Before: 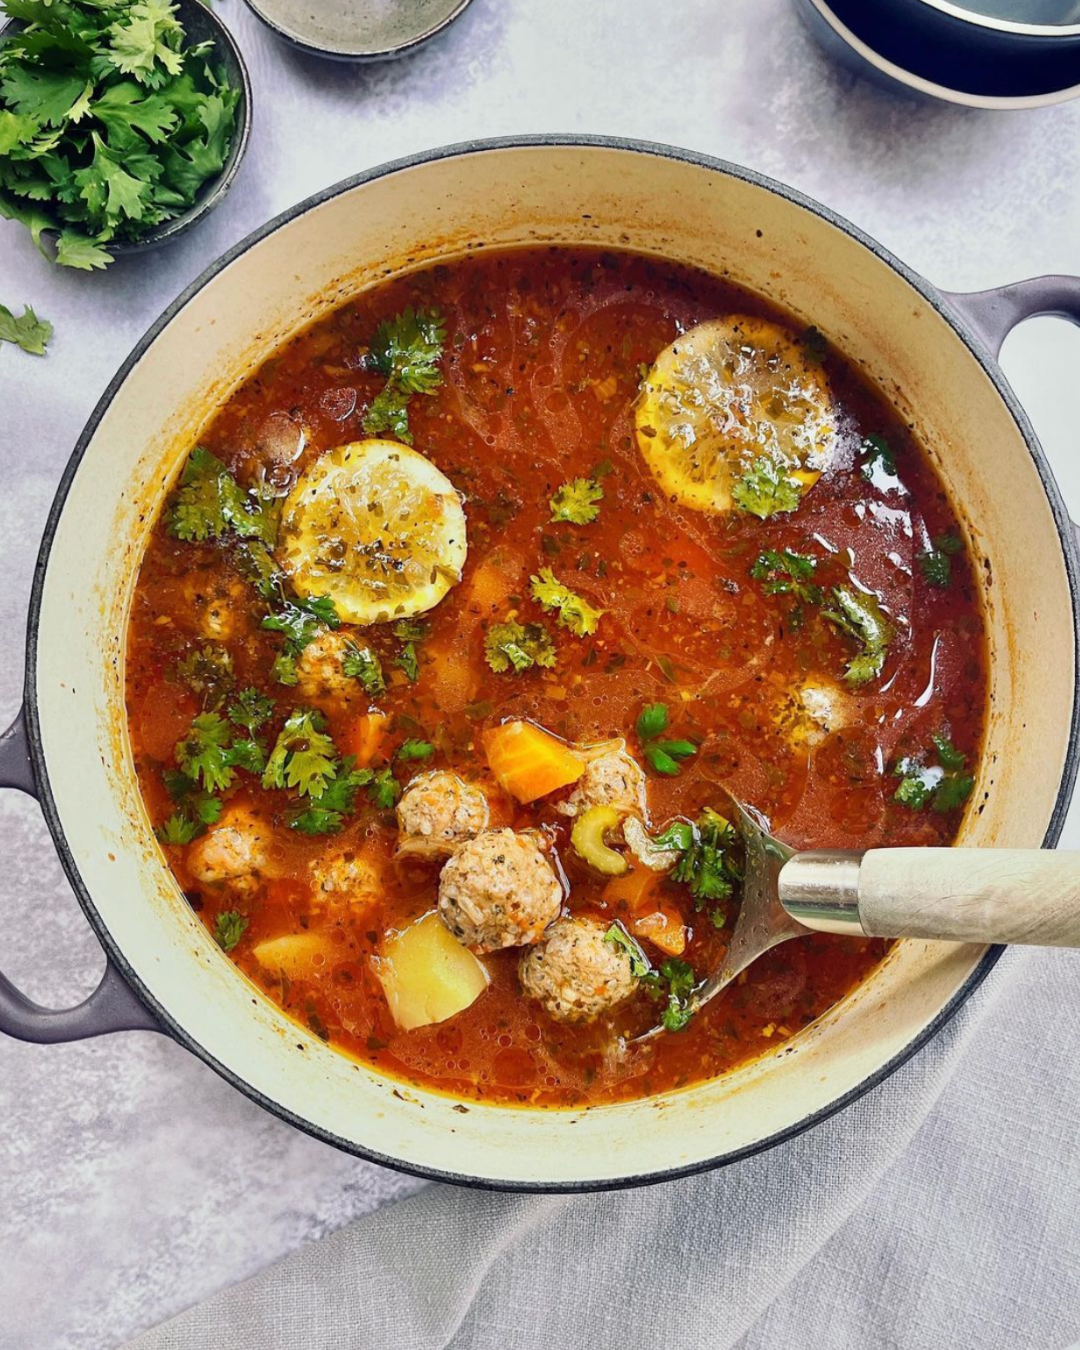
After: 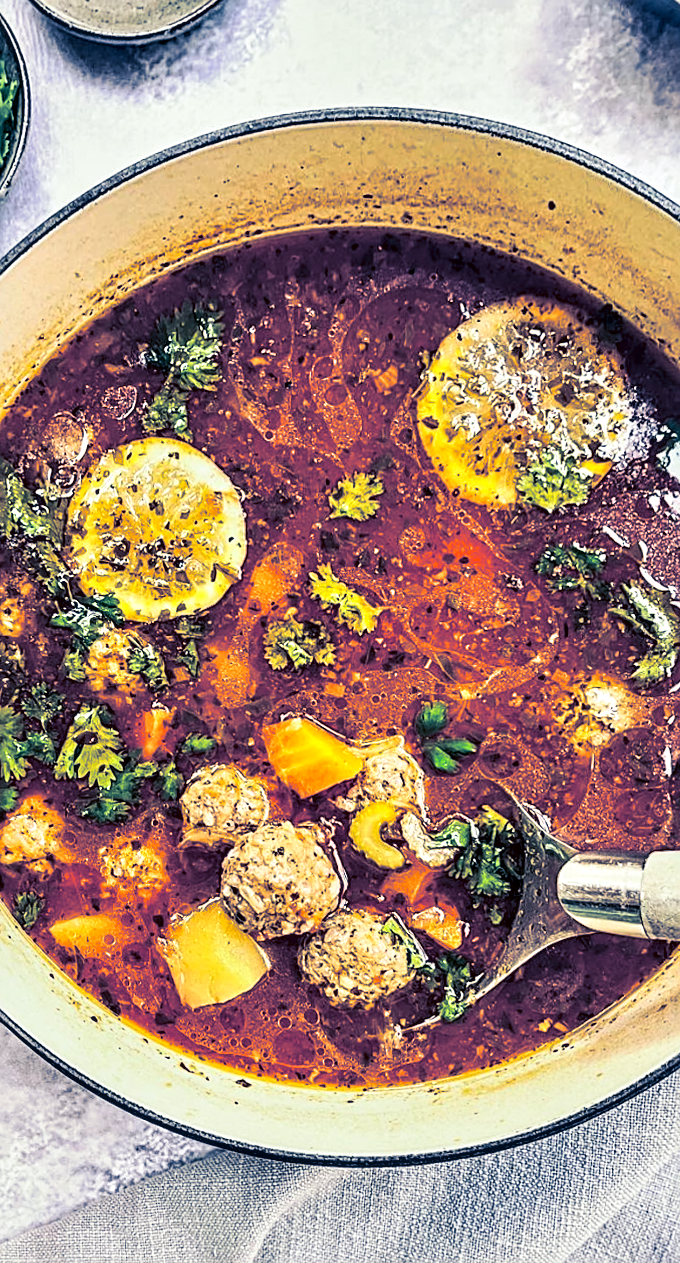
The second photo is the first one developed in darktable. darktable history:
contrast equalizer: octaves 7, y [[0.5, 0.542, 0.583, 0.625, 0.667, 0.708], [0.5 ×6], [0.5 ×6], [0 ×6], [0 ×6]]
white balance: emerald 1
contrast brightness saturation: contrast 0.2, brightness 0.16, saturation 0.22
crop and rotate: left 15.546%, right 17.787%
local contrast: on, module defaults
split-toning: shadows › hue 226.8°, shadows › saturation 0.84
rotate and perspective: rotation 0.062°, lens shift (vertical) 0.115, lens shift (horizontal) -0.133, crop left 0.047, crop right 0.94, crop top 0.061, crop bottom 0.94
sharpen: on, module defaults
